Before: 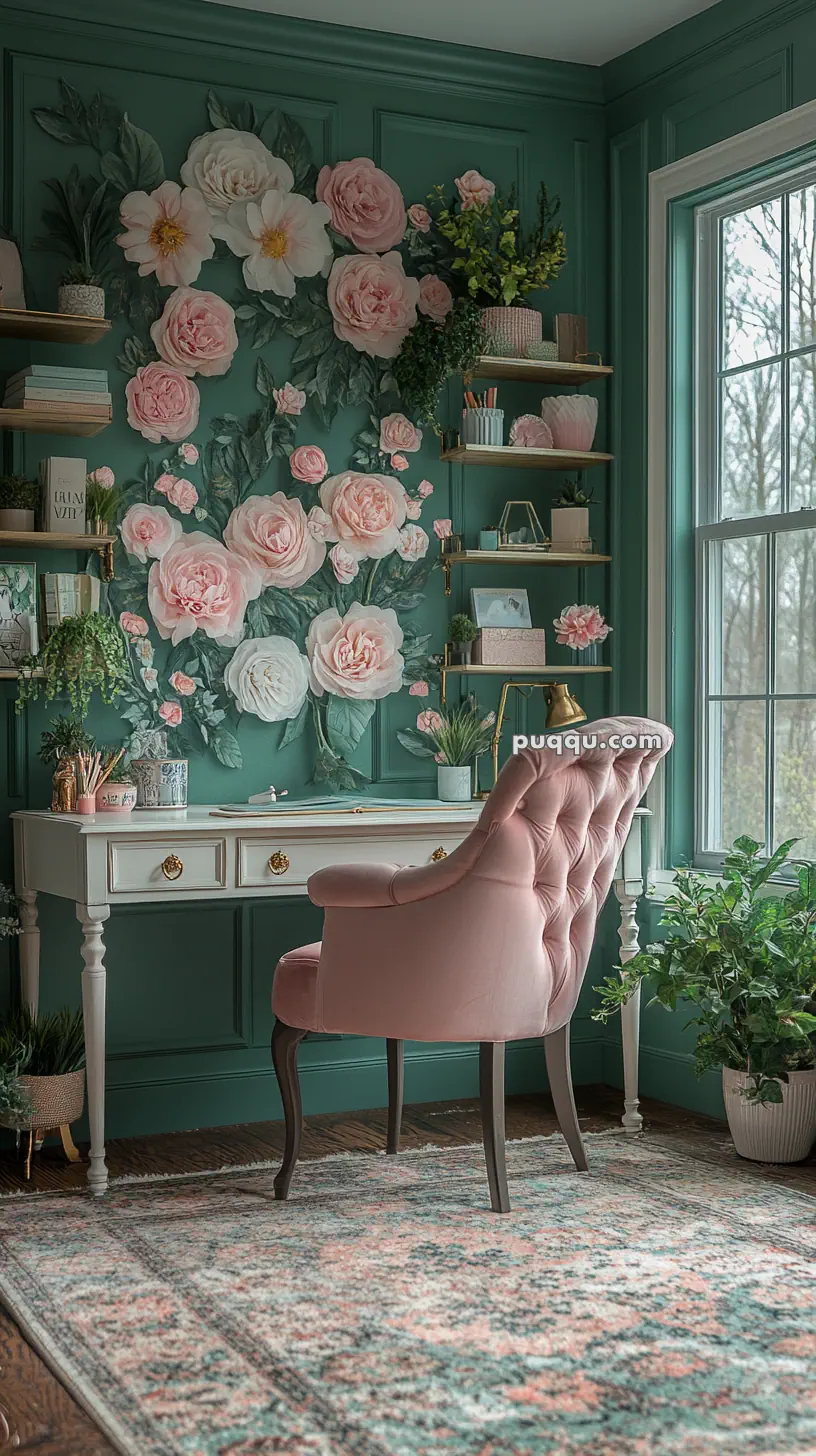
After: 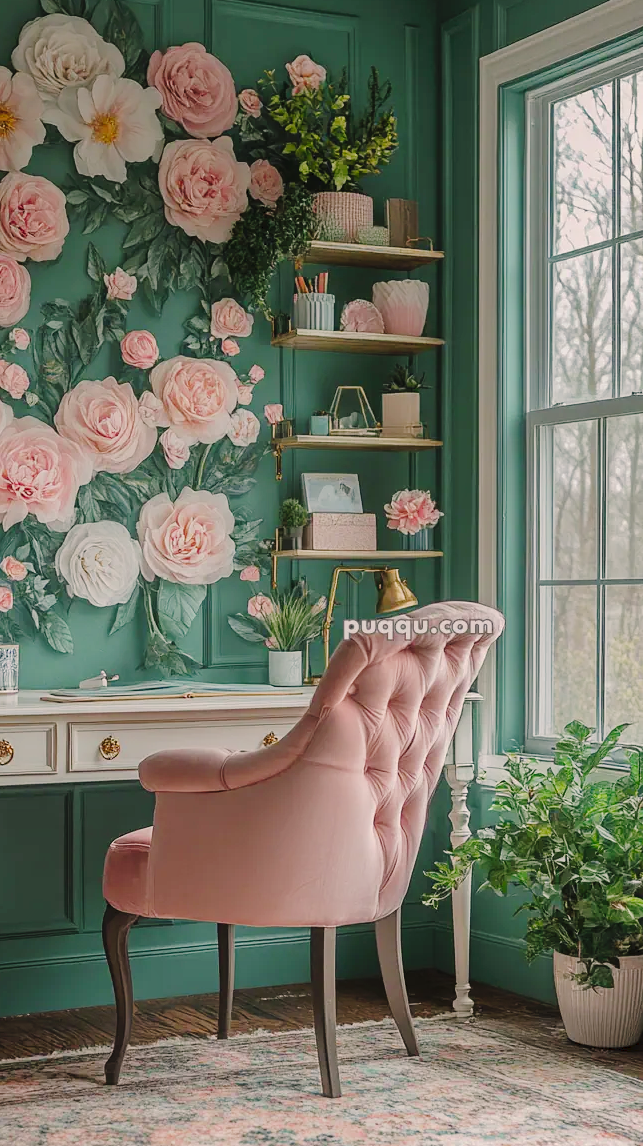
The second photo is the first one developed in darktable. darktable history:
tone curve: curves: ch0 [(0, 0) (0.003, 0.039) (0.011, 0.041) (0.025, 0.048) (0.044, 0.065) (0.069, 0.084) (0.1, 0.104) (0.136, 0.137) (0.177, 0.19) (0.224, 0.245) (0.277, 0.32) (0.335, 0.409) (0.399, 0.496) (0.468, 0.58) (0.543, 0.656) (0.623, 0.733) (0.709, 0.796) (0.801, 0.852) (0.898, 0.93) (1, 1)], preserve colors none
crop and rotate: left 20.74%, top 7.912%, right 0.375%, bottom 13.378%
color correction: highlights a* 5.81, highlights b* 4.84
tone equalizer: -8 EV 0.25 EV, -7 EV 0.417 EV, -6 EV 0.417 EV, -5 EV 0.25 EV, -3 EV -0.25 EV, -2 EV -0.417 EV, -1 EV -0.417 EV, +0 EV -0.25 EV, edges refinement/feathering 500, mask exposure compensation -1.57 EV, preserve details guided filter
